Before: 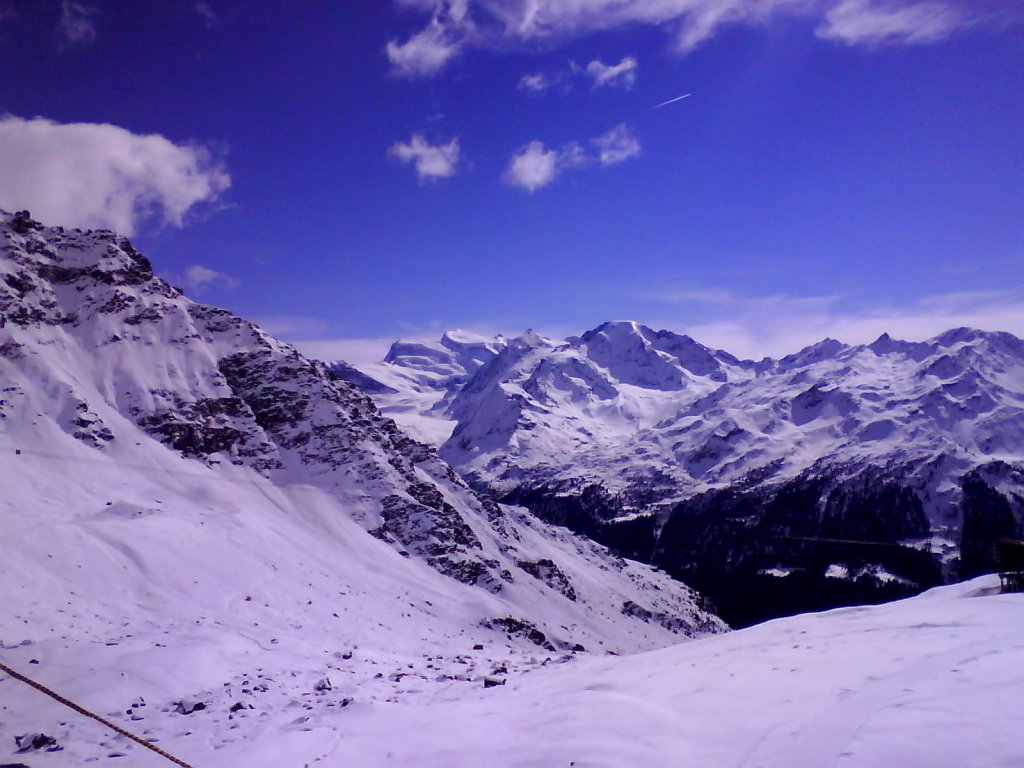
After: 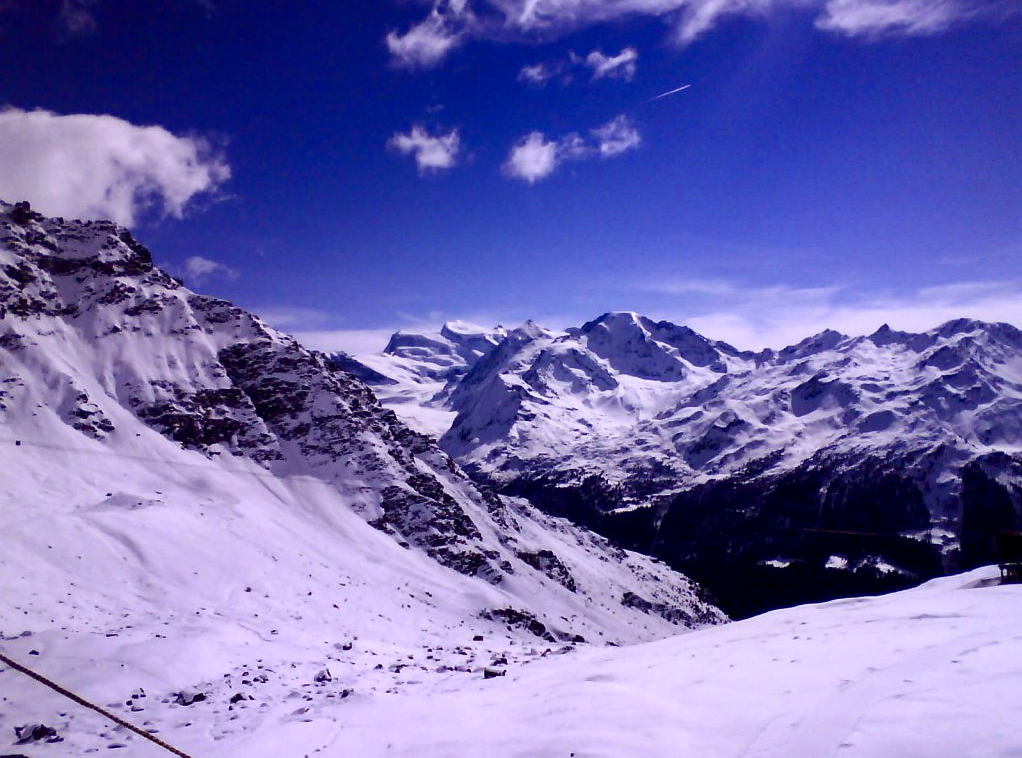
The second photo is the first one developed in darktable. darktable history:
crop: top 1.207%, right 0.109%
local contrast: highlights 102%, shadows 99%, detail 119%, midtone range 0.2
contrast brightness saturation: contrast 0.272
